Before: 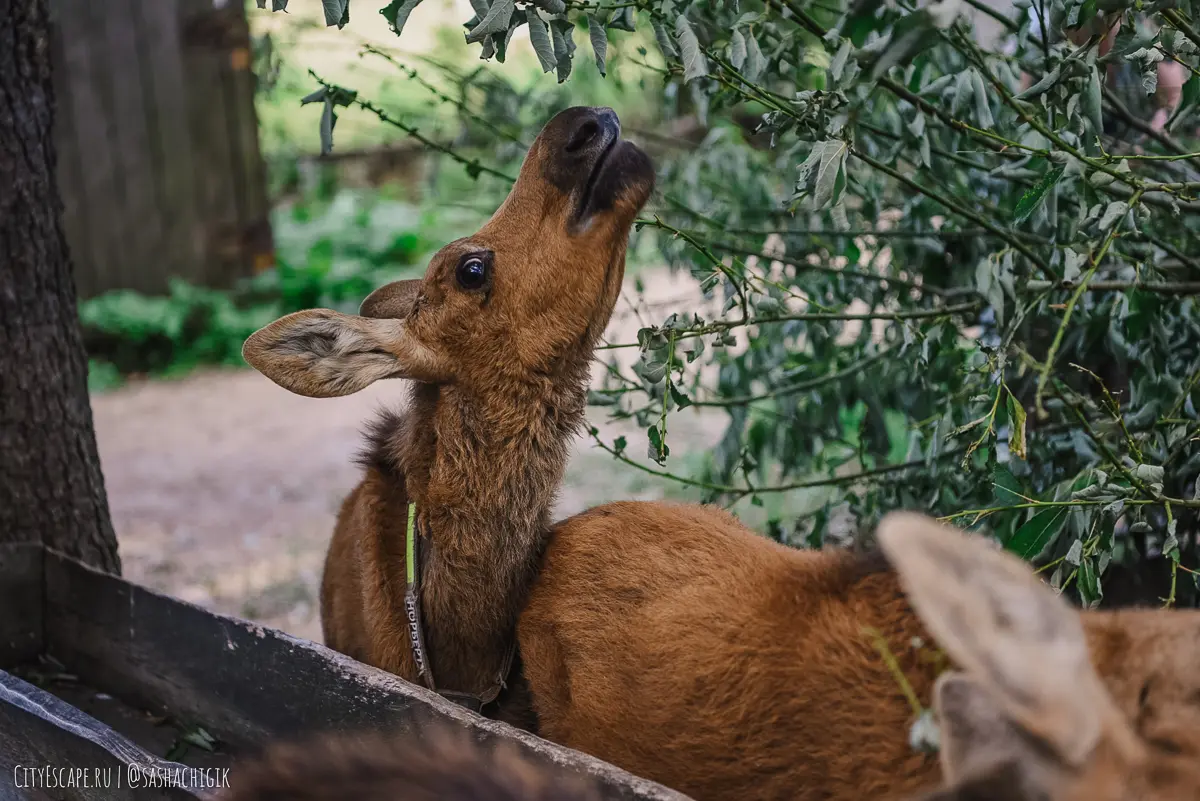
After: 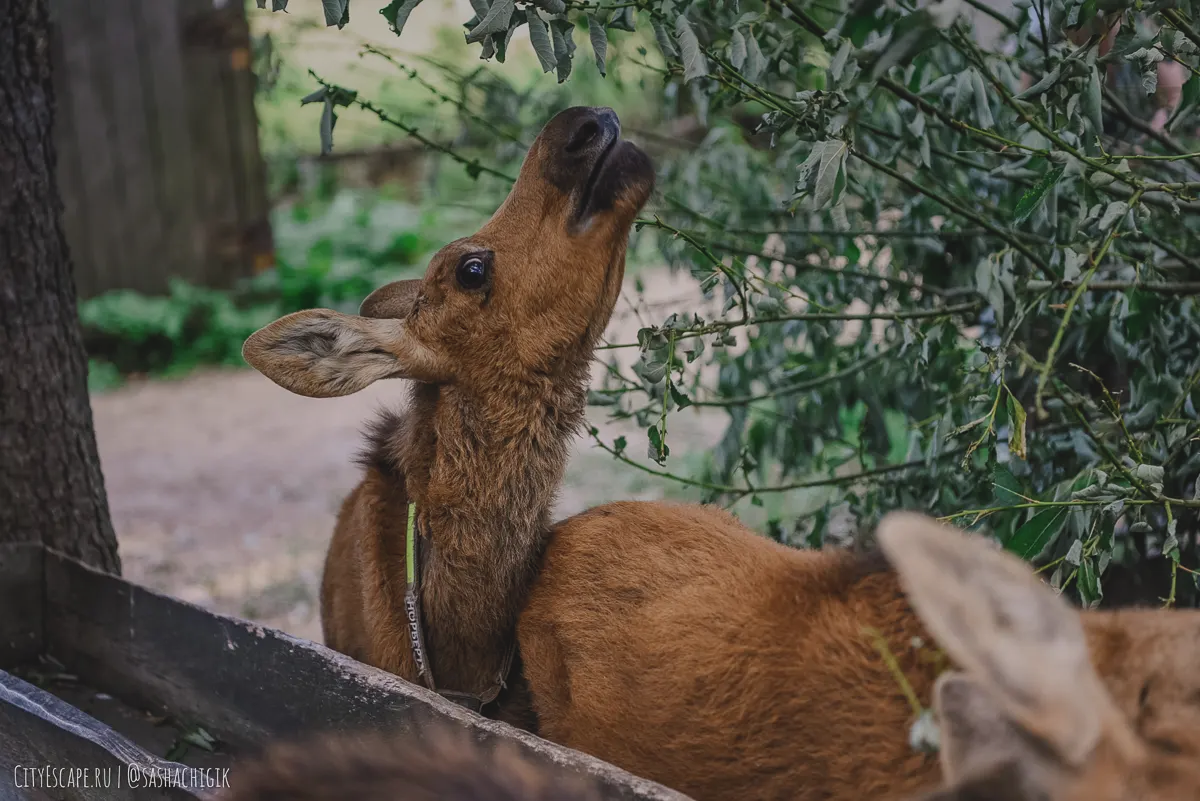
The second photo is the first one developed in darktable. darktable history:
shadows and highlights: shadows 25, highlights -25
contrast brightness saturation: contrast -0.1, saturation -0.1
graduated density: on, module defaults
